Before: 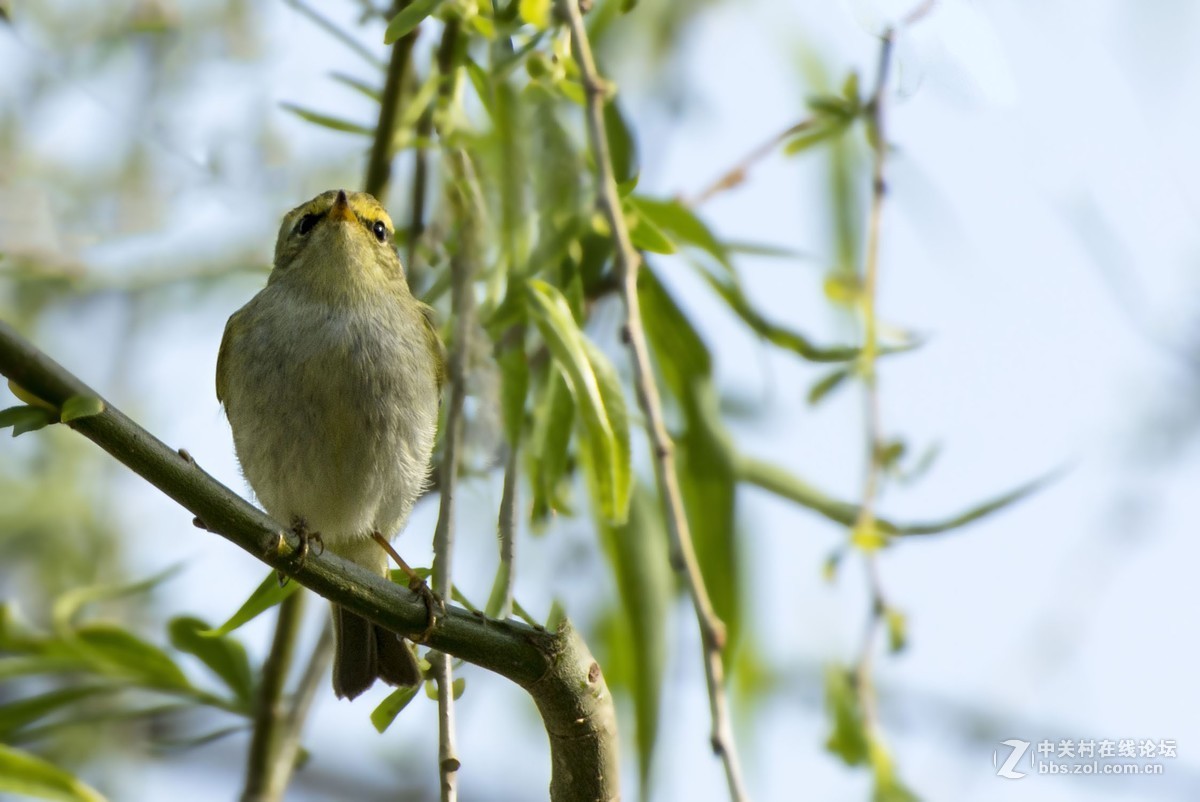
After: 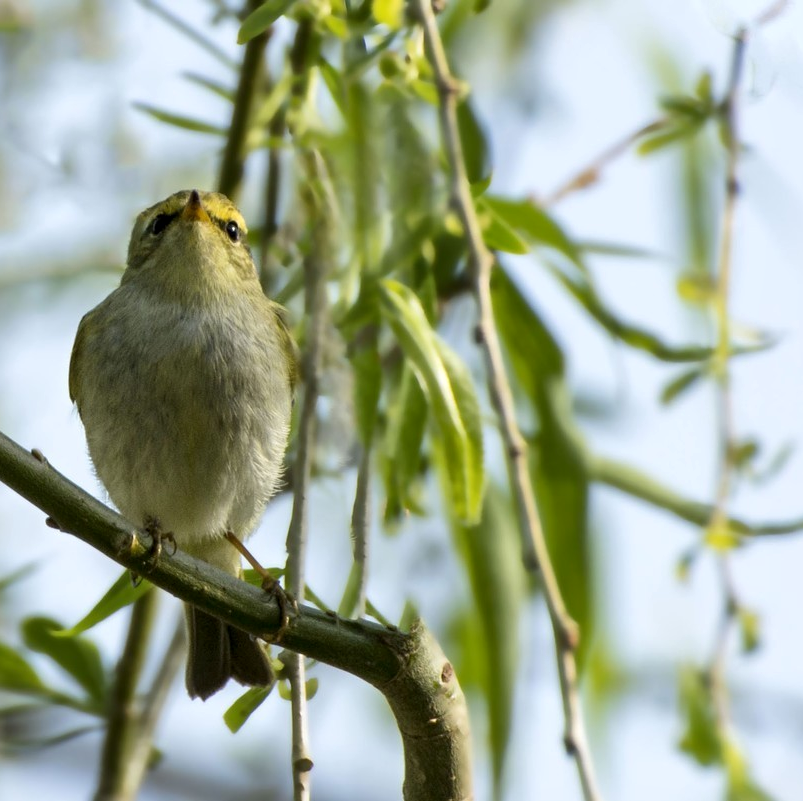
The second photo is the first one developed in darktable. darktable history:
crop and rotate: left 12.295%, right 20.756%
tone equalizer: edges refinement/feathering 500, mask exposure compensation -1.57 EV, preserve details guided filter
local contrast: mode bilateral grid, contrast 20, coarseness 51, detail 119%, midtone range 0.2
